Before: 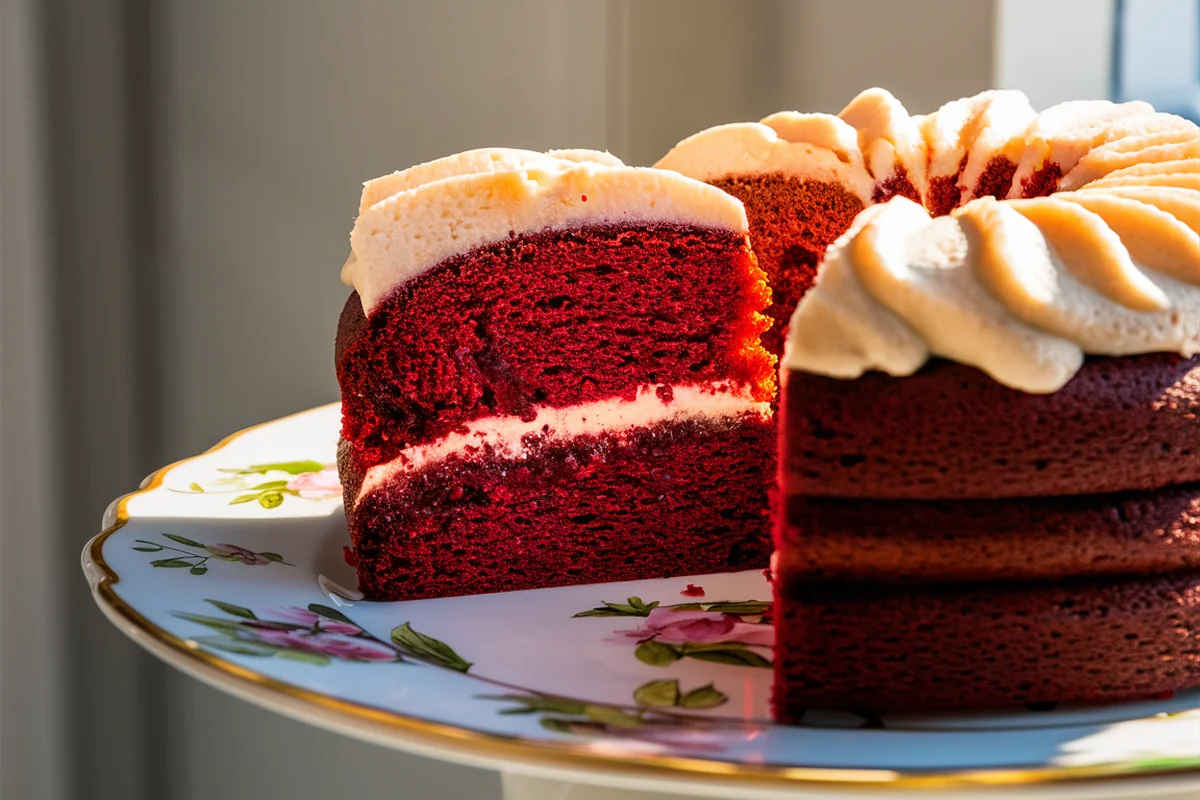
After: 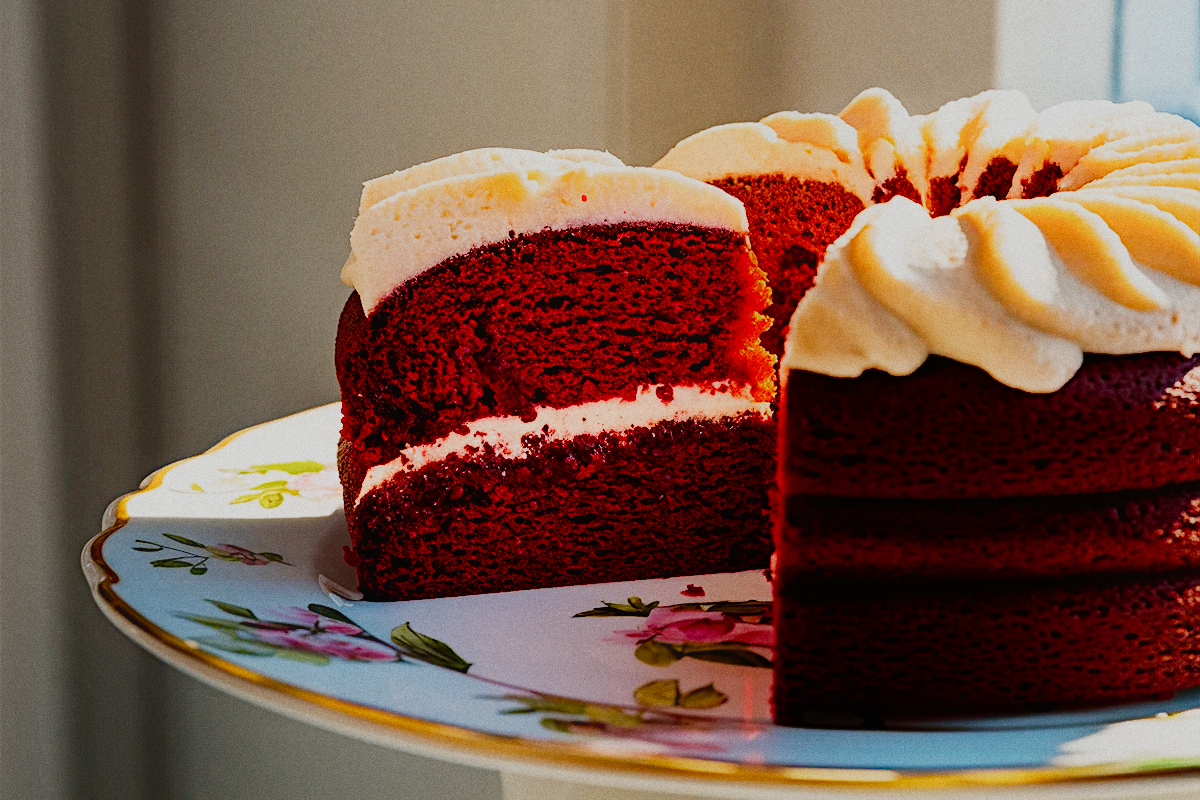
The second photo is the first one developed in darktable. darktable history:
sigmoid "smooth": skew -0.2, preserve hue 0%, red attenuation 0.1, red rotation 0.035, green attenuation 0.1, green rotation -0.017, blue attenuation 0.15, blue rotation -0.052, base primaries Rec2020
contrast equalizer "soft": octaves 7, y [[0.6 ×6], [0.55 ×6], [0 ×6], [0 ×6], [0 ×6]], mix -1
color balance rgb "basic colorfulness: standard": perceptual saturation grading › global saturation 20%, perceptual saturation grading › highlights -25%, perceptual saturation grading › shadows 25%
color balance rgb "filmic contrast": global offset › luminance 0.5%, perceptual brilliance grading › highlights 10%, perceptual brilliance grading › mid-tones 5%, perceptual brilliance grading › shadows -10%
color balance rgb "blue and orange": shadows lift › chroma 7%, shadows lift › hue 249°, highlights gain › chroma 5%, highlights gain › hue 34.5°
diffuse or sharpen "sharpen demosaicing: AA filter": edge sensitivity 1, 1st order anisotropy 100%, 2nd order anisotropy 100%, 3rd order anisotropy 100%, 4th order anisotropy 100%, 1st order speed -25%, 2nd order speed -25%, 3rd order speed -25%, 4th order speed -25%
diffuse or sharpen "1": radius span 32, 1st order speed 50%, 2nd order speed 50%, 3rd order speed 50%, 4th order speed 50% | blend: blend mode normal, opacity 25%; mask: uniform (no mask)
grain: coarseness 0.47 ISO
rgb primaries "nice": tint hue 2.13°, tint purity 0.7%, red hue 0.028, red purity 1.09, green hue 0.023, green purity 1.08, blue hue -0.084, blue purity 1.17
exposure "magic lantern defaults": compensate highlight preservation false
